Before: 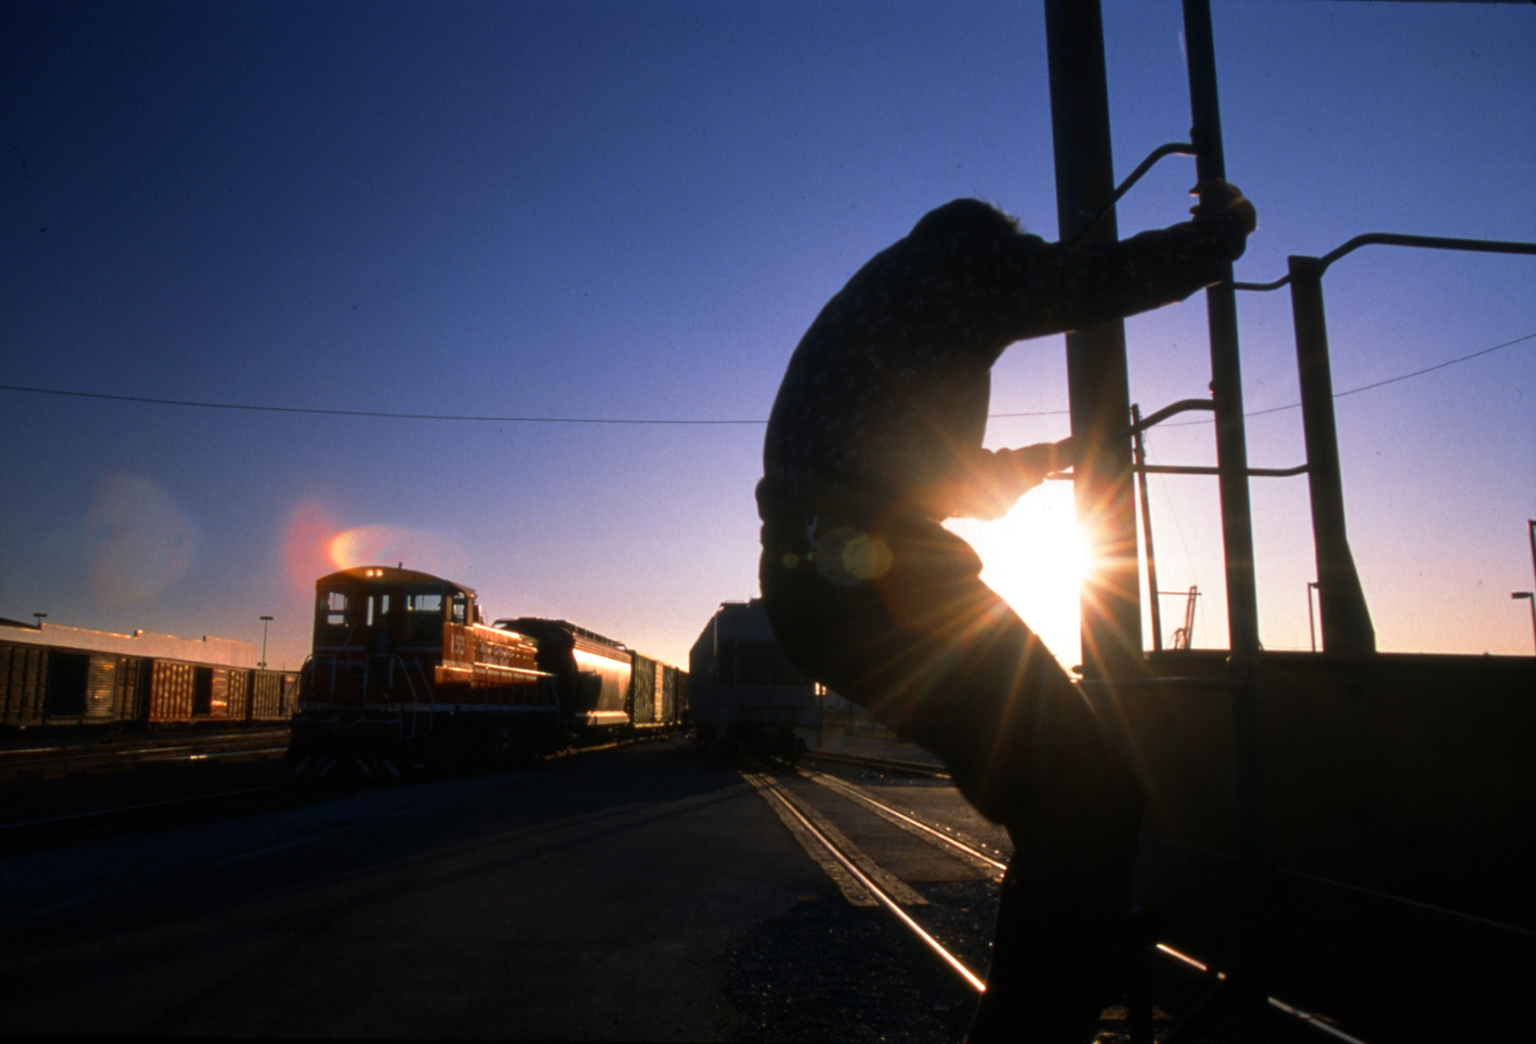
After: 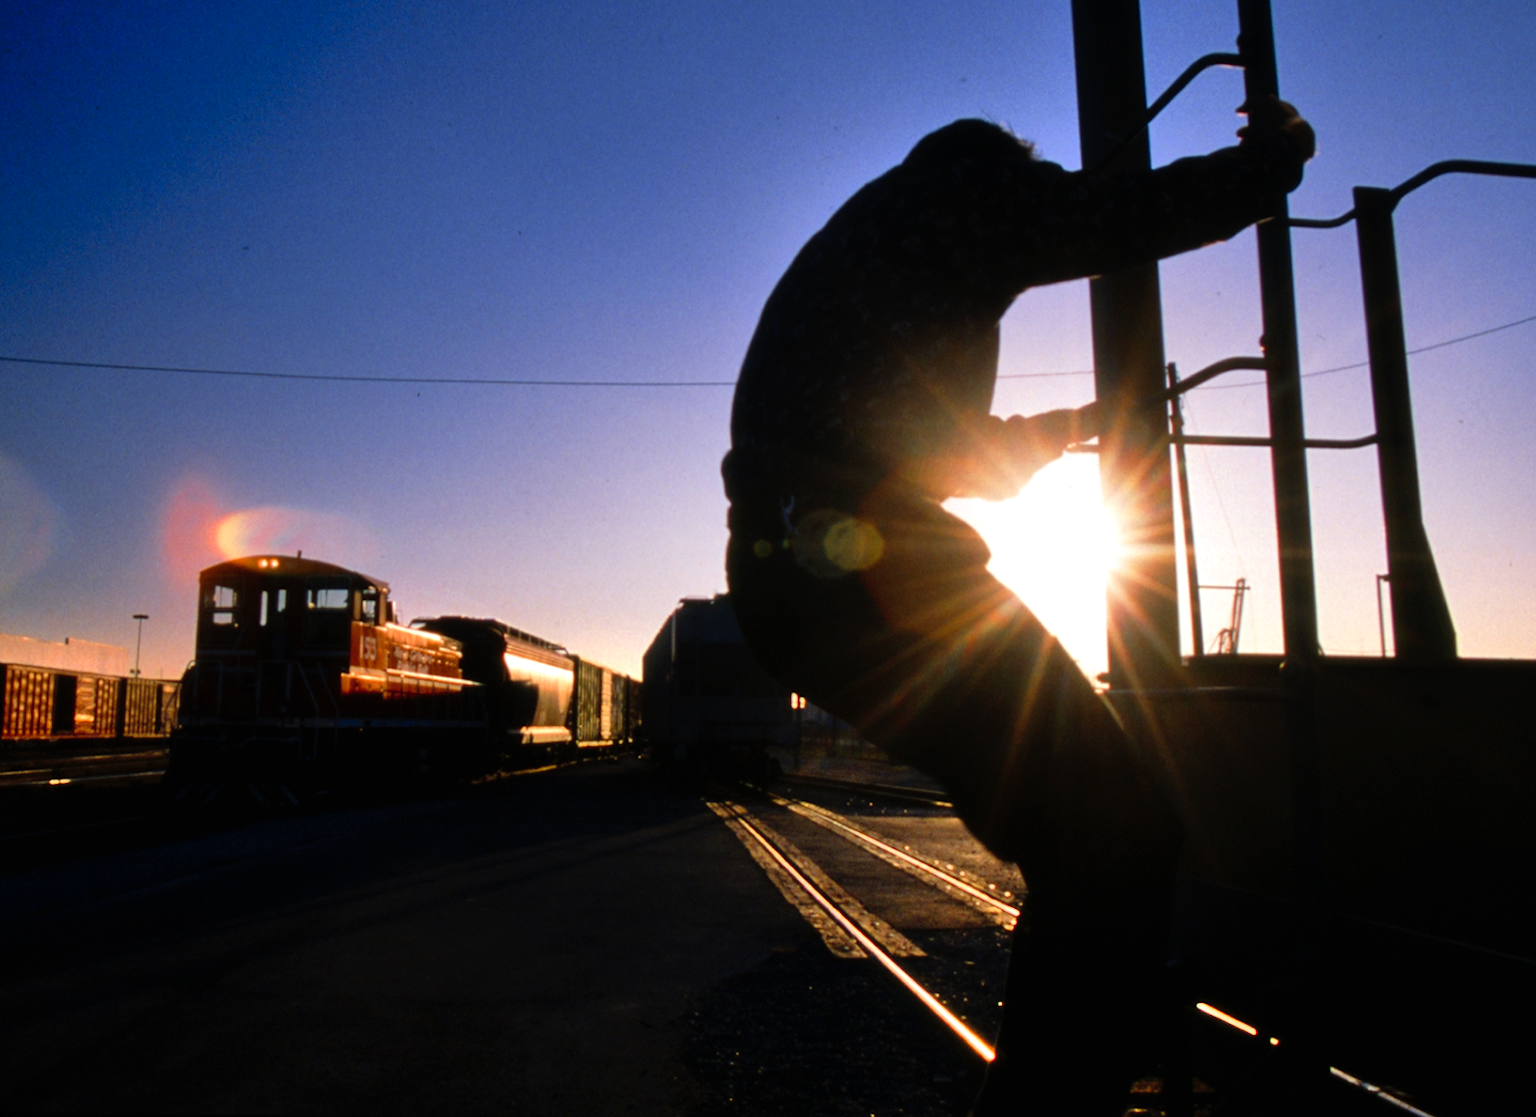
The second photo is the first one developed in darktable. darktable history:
crop and rotate: left 9.661%, top 9.489%, right 6.052%, bottom 0.256%
exposure: exposure 0.085 EV, compensate exposure bias true, compensate highlight preservation false
shadows and highlights: soften with gaussian
tone curve: curves: ch0 [(0, 0) (0.003, 0.003) (0.011, 0.003) (0.025, 0.007) (0.044, 0.014) (0.069, 0.02) (0.1, 0.03) (0.136, 0.054) (0.177, 0.099) (0.224, 0.156) (0.277, 0.227) (0.335, 0.302) (0.399, 0.375) (0.468, 0.456) (0.543, 0.54) (0.623, 0.625) (0.709, 0.717) (0.801, 0.807) (0.898, 0.895) (1, 1)], preserve colors none
